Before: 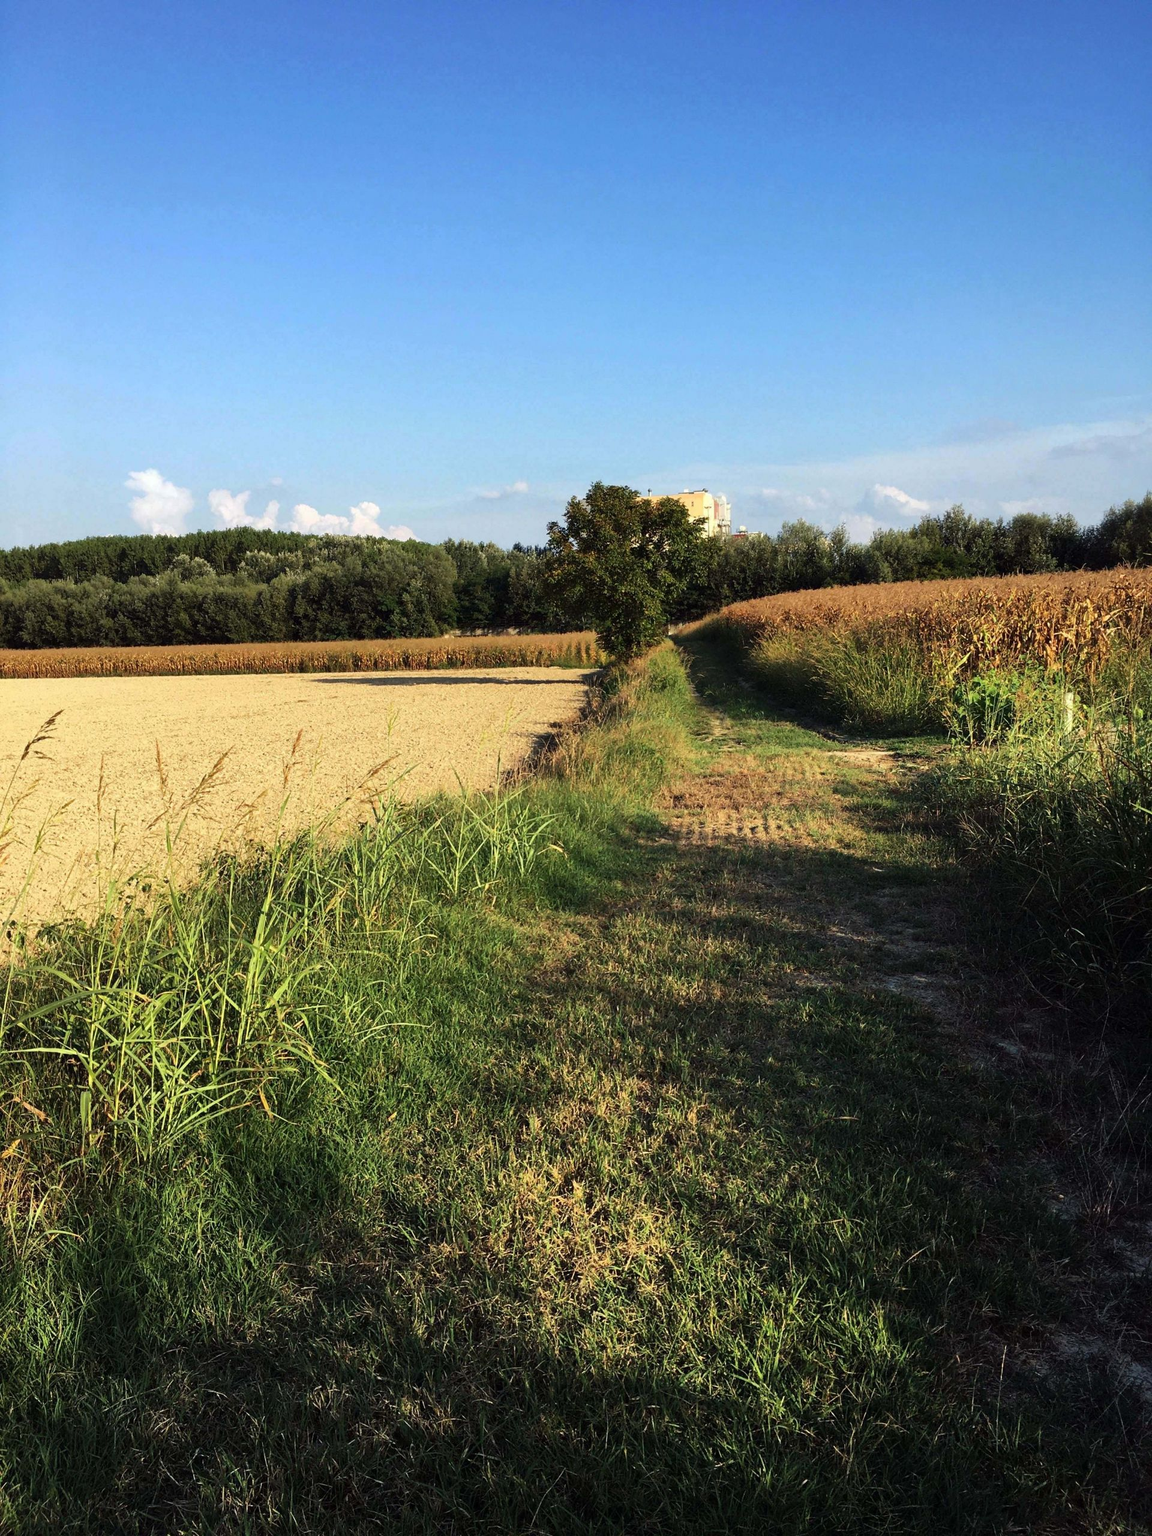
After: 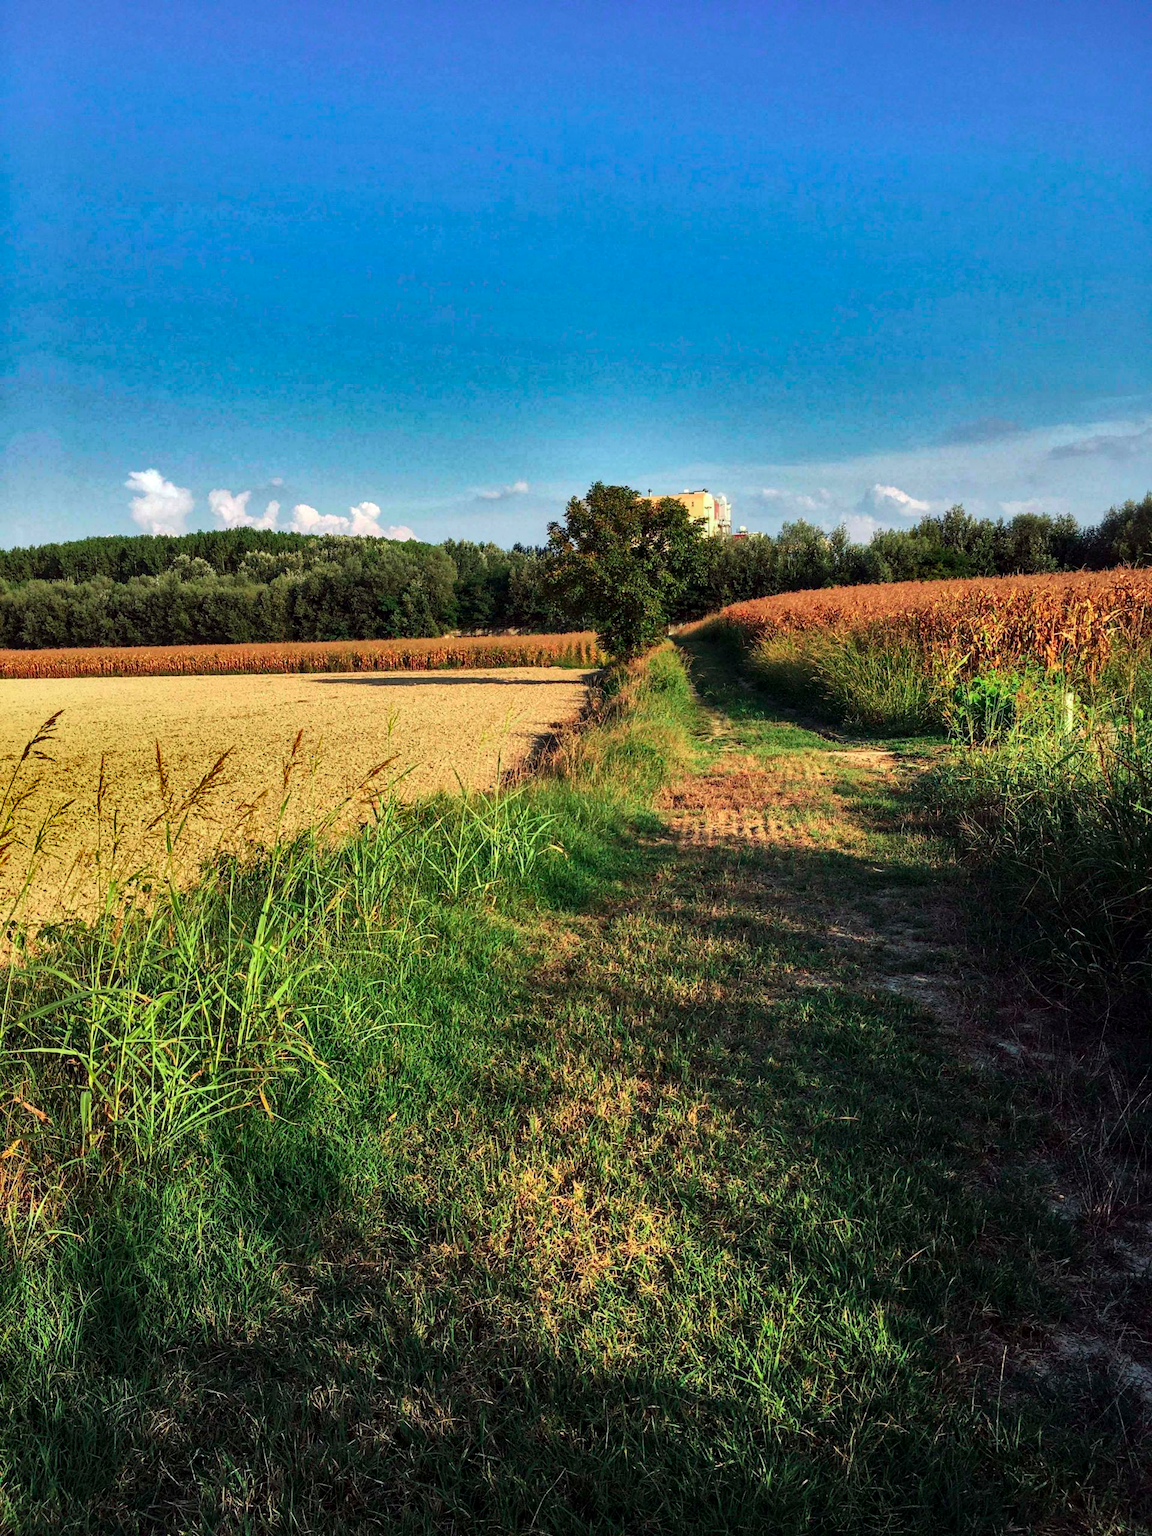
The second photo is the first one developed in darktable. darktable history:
color contrast: green-magenta contrast 1.73, blue-yellow contrast 1.15
shadows and highlights: shadows 20.91, highlights -82.73, soften with gaussian
local contrast: on, module defaults
